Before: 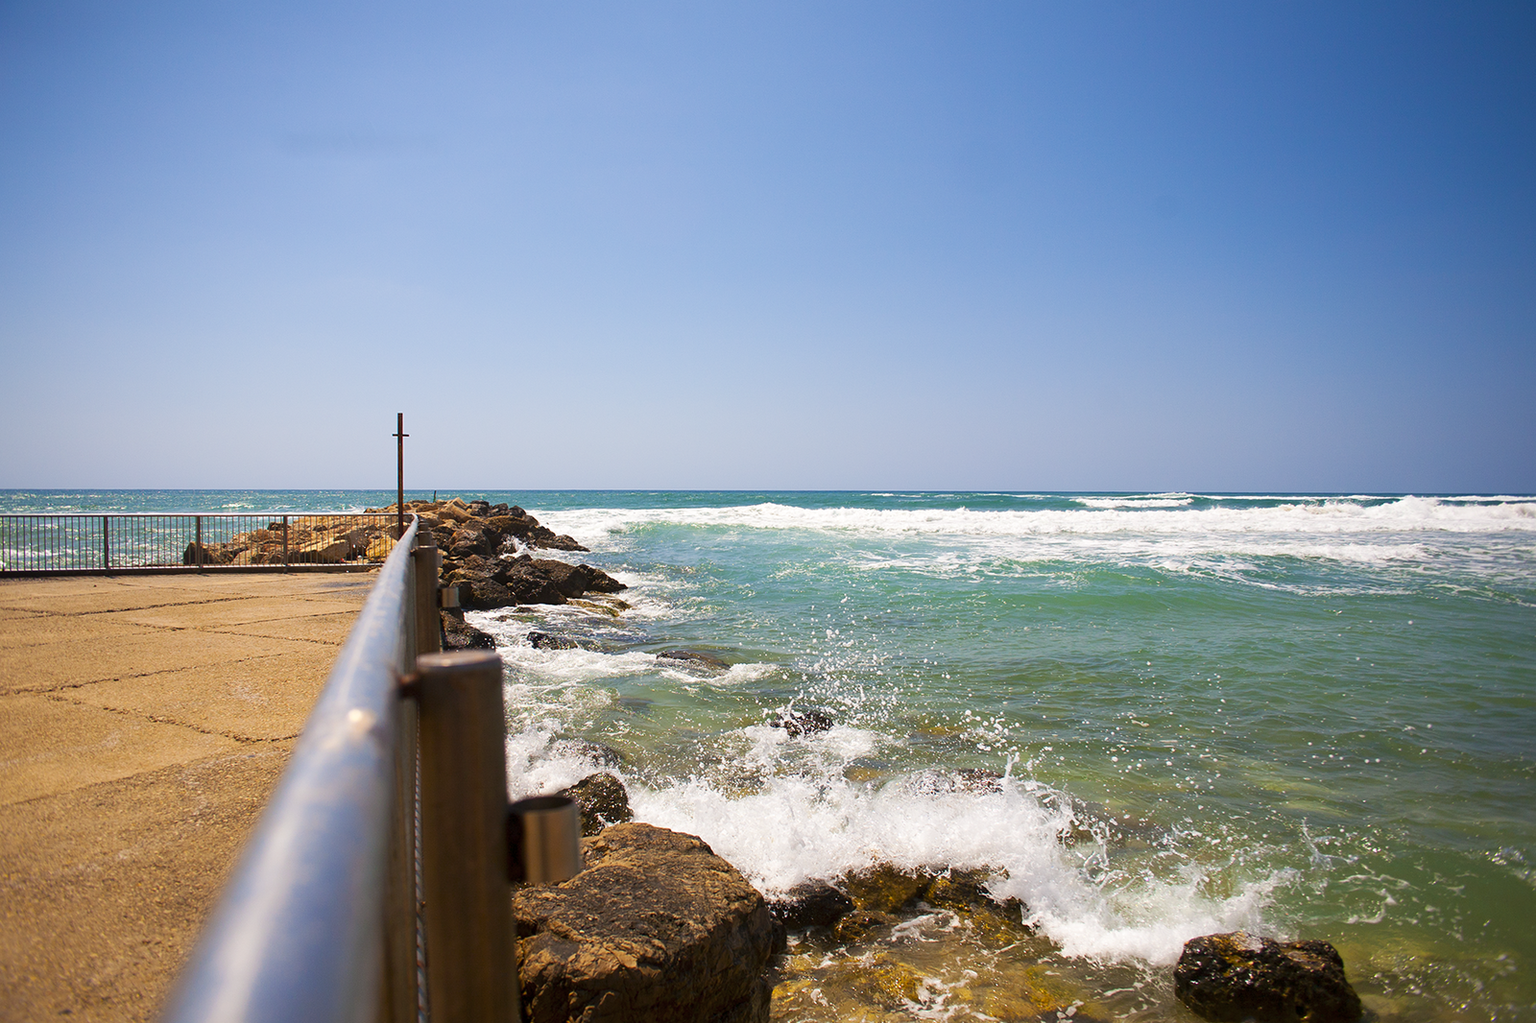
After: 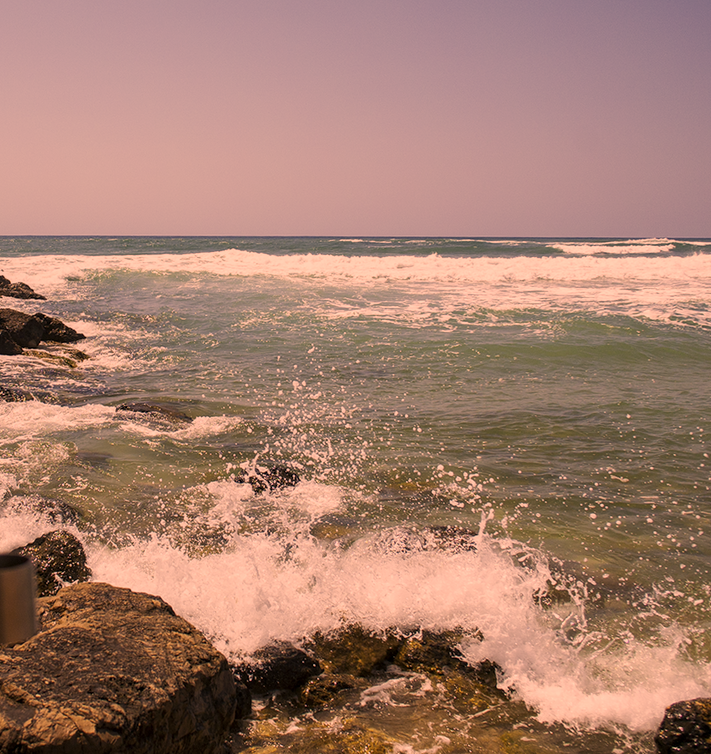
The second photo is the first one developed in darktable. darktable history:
color correction: highlights a* 39.68, highlights b* 39.6, saturation 0.694
local contrast: on, module defaults
exposure: exposure -0.49 EV, compensate highlight preservation false
crop: left 35.518%, top 25.814%, right 20.018%, bottom 3.423%
